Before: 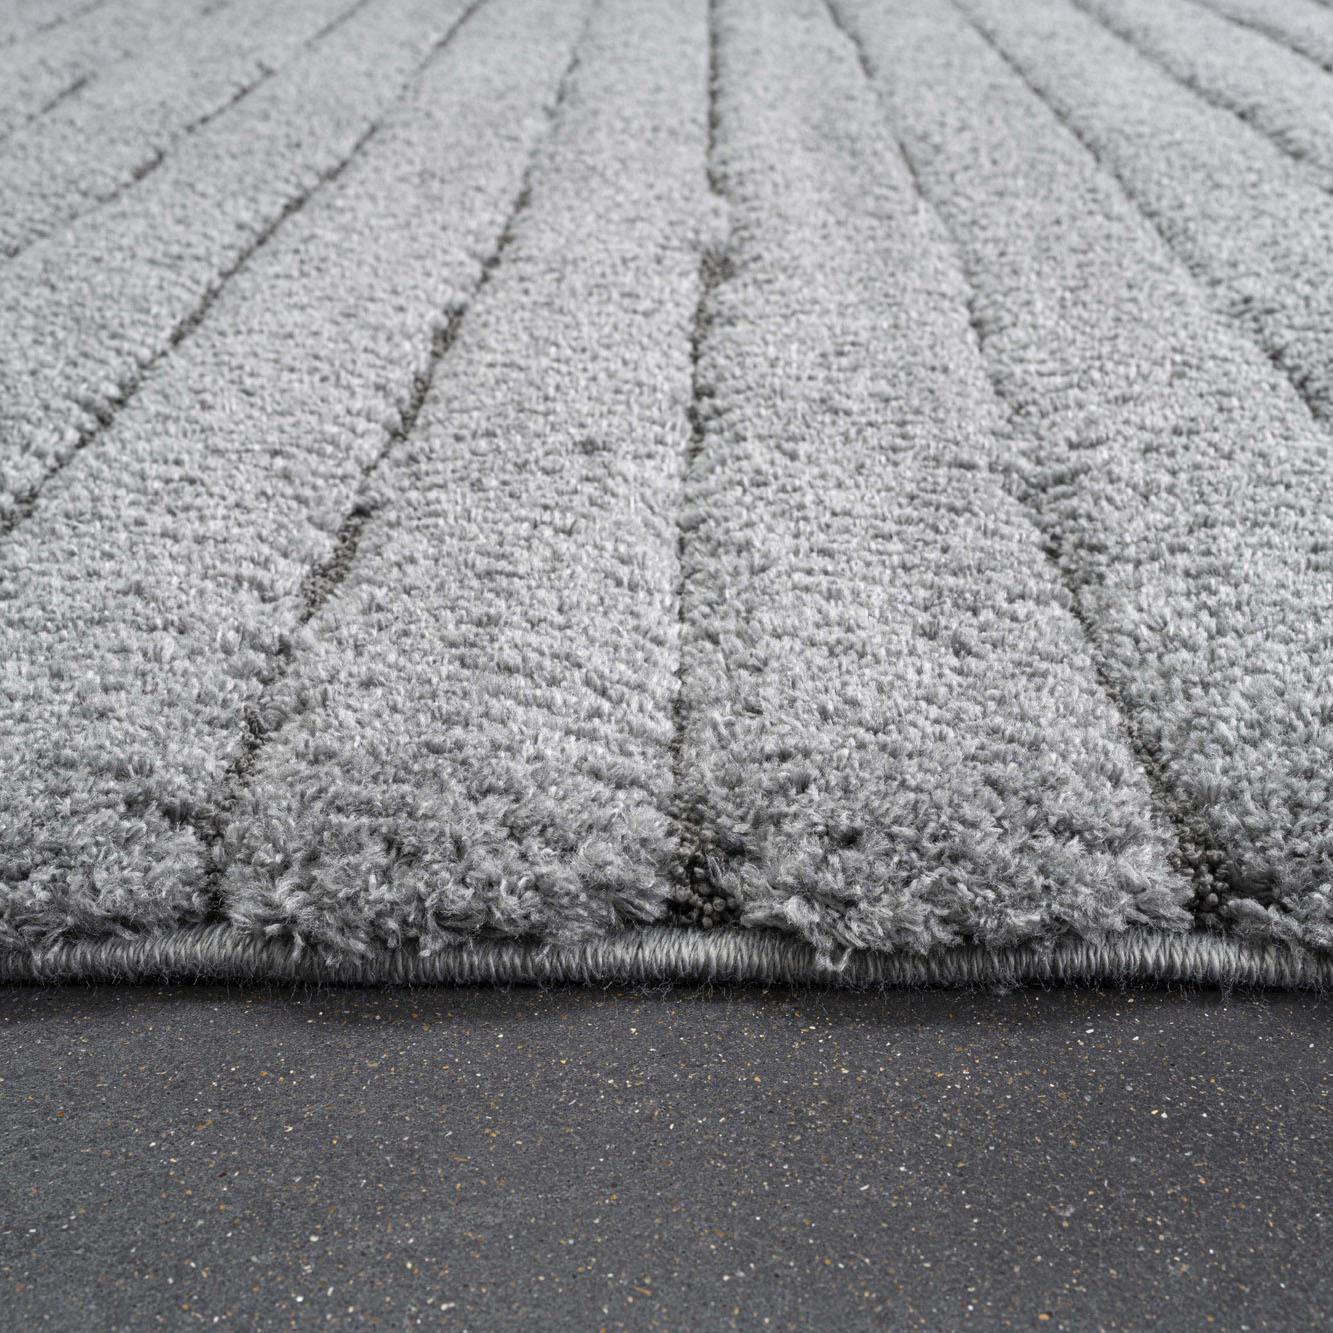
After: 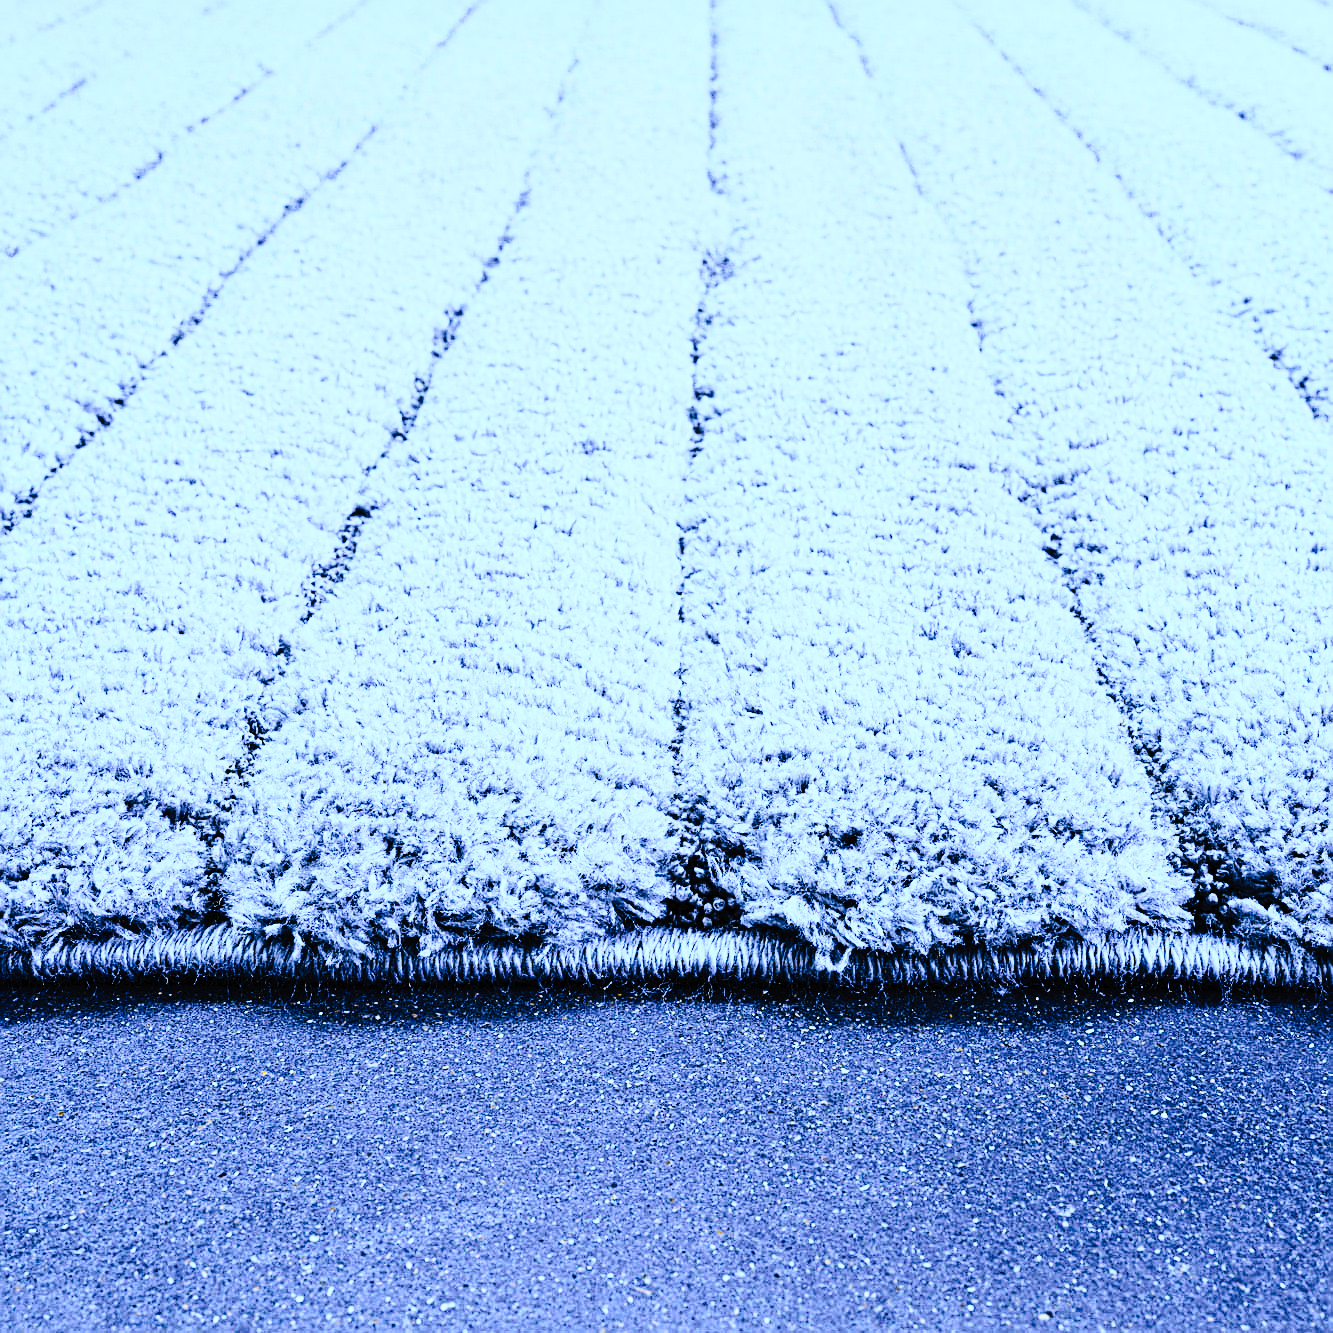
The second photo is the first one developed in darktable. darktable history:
white balance: red 0.766, blue 1.537
exposure: exposure -0.04 EV, compensate highlight preservation false
sharpen: on, module defaults
color balance rgb: linear chroma grading › global chroma 9.31%, global vibrance 41.49%
tone curve: curves: ch0 [(0, 0) (0.003, 0.014) (0.011, 0.017) (0.025, 0.023) (0.044, 0.035) (0.069, 0.04) (0.1, 0.062) (0.136, 0.099) (0.177, 0.152) (0.224, 0.214) (0.277, 0.291) (0.335, 0.383) (0.399, 0.487) (0.468, 0.581) (0.543, 0.662) (0.623, 0.738) (0.709, 0.802) (0.801, 0.871) (0.898, 0.936) (1, 1)], preserve colors none
rgb curve: curves: ch0 [(0, 0) (0.21, 0.15) (0.24, 0.21) (0.5, 0.75) (0.75, 0.96) (0.89, 0.99) (1, 1)]; ch1 [(0, 0.02) (0.21, 0.13) (0.25, 0.2) (0.5, 0.67) (0.75, 0.9) (0.89, 0.97) (1, 1)]; ch2 [(0, 0.02) (0.21, 0.13) (0.25, 0.2) (0.5, 0.67) (0.75, 0.9) (0.89, 0.97) (1, 1)], compensate middle gray true
